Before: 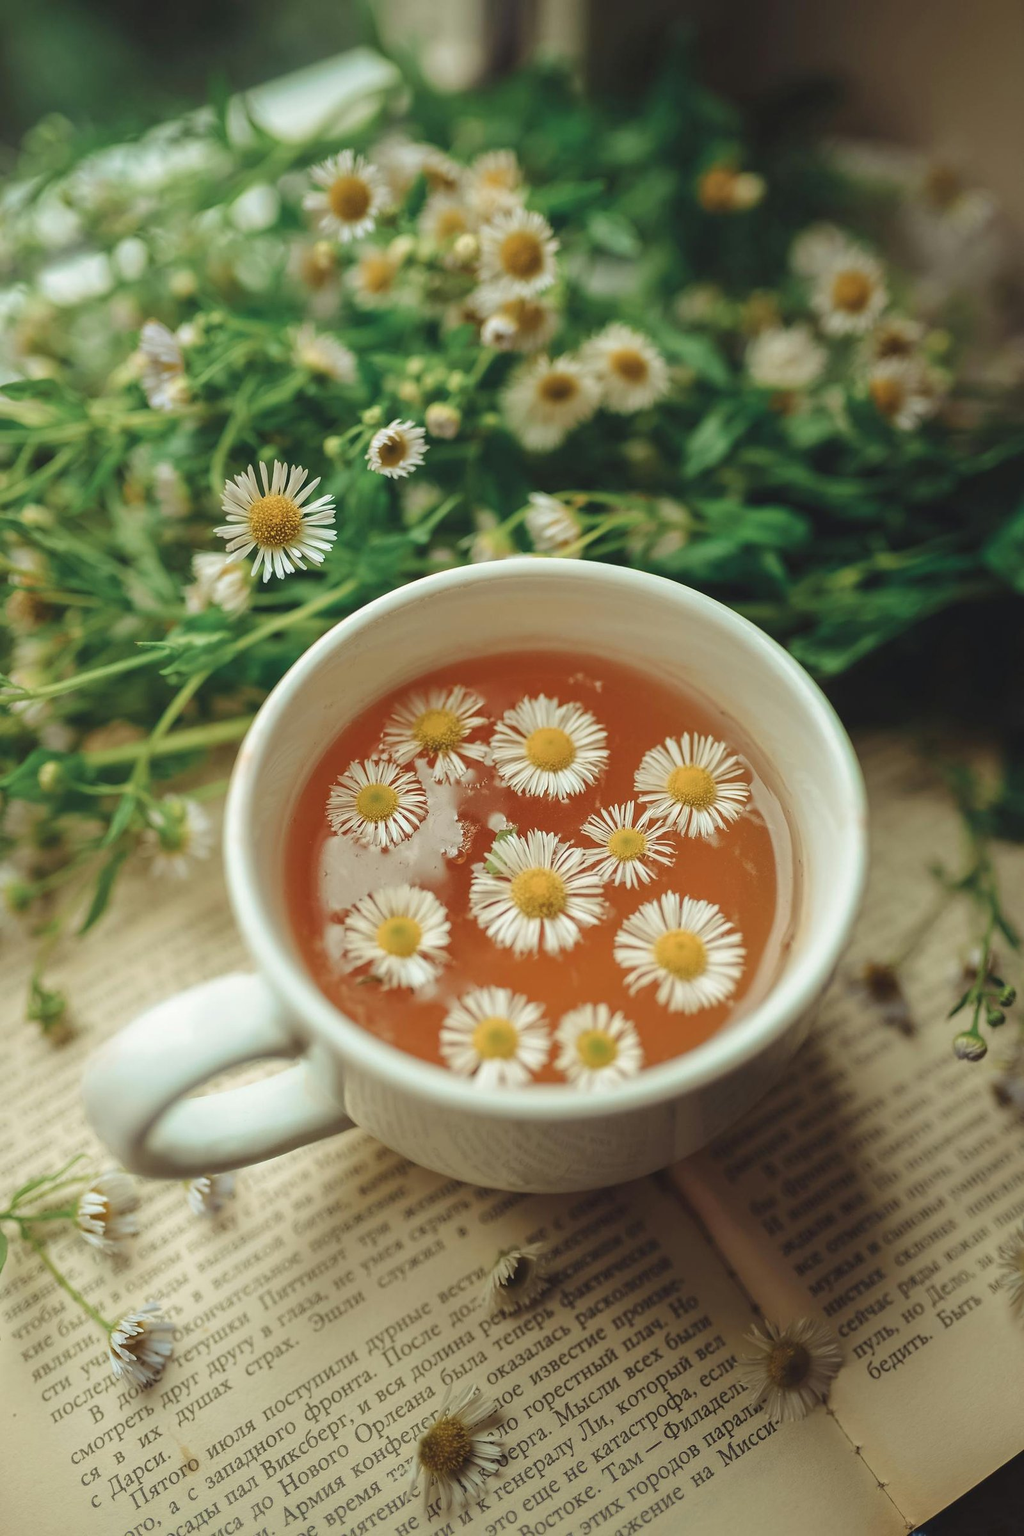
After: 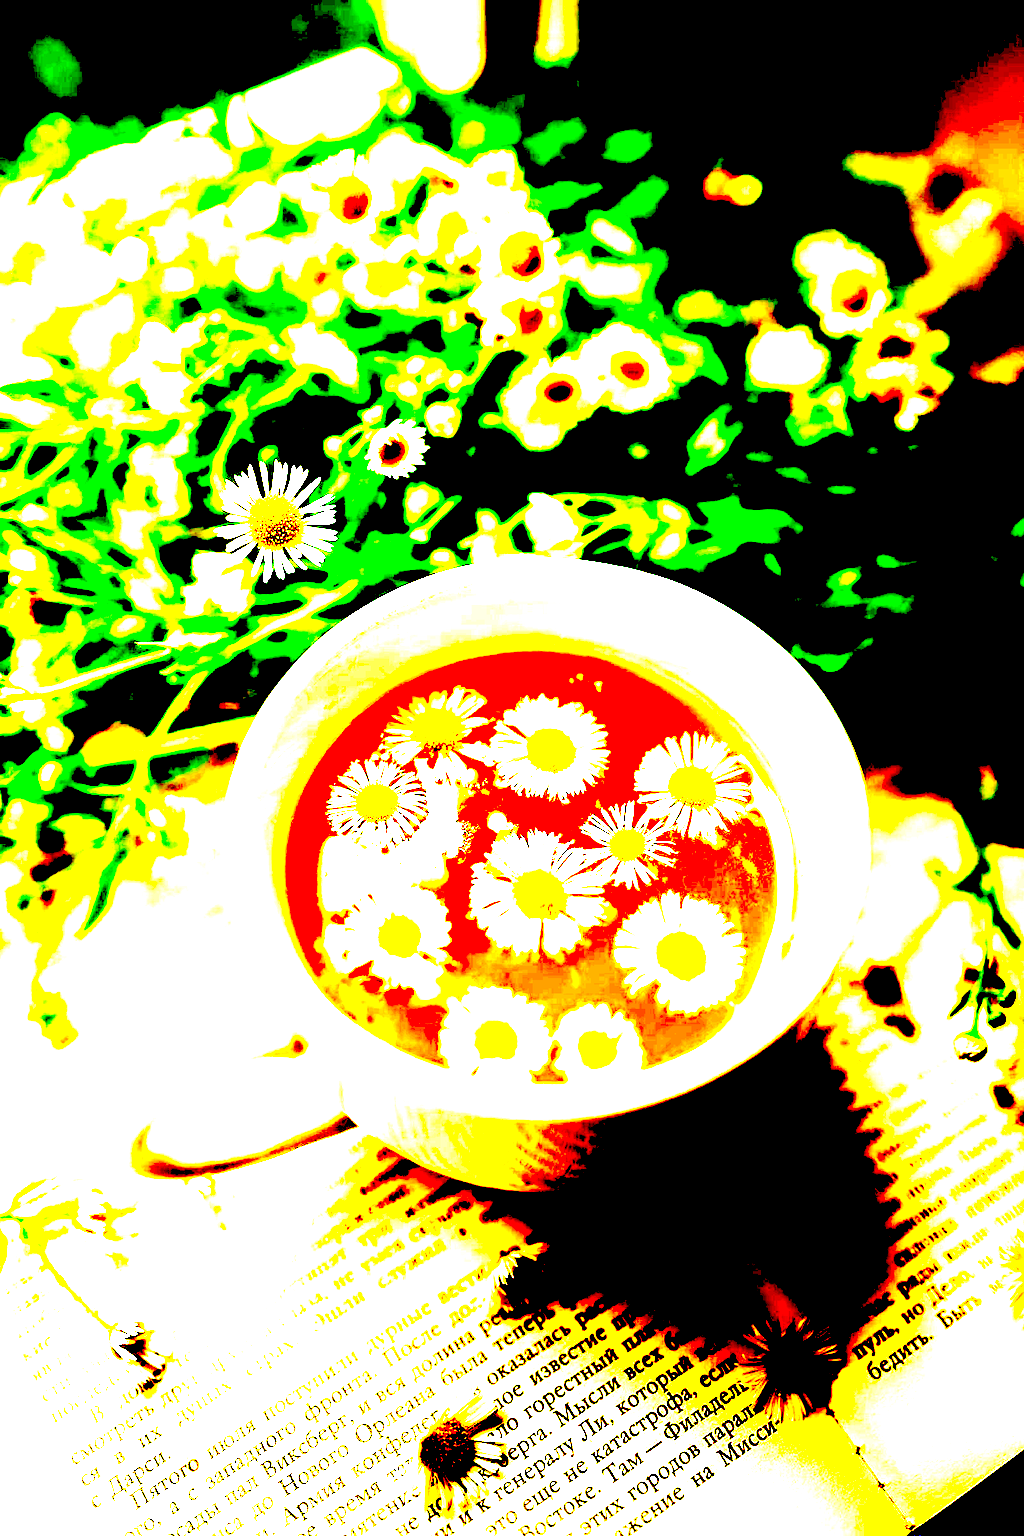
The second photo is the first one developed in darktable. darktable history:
exposure: black level correction 0.1, exposure 3 EV, compensate highlight preservation false
tone equalizer: on, module defaults
